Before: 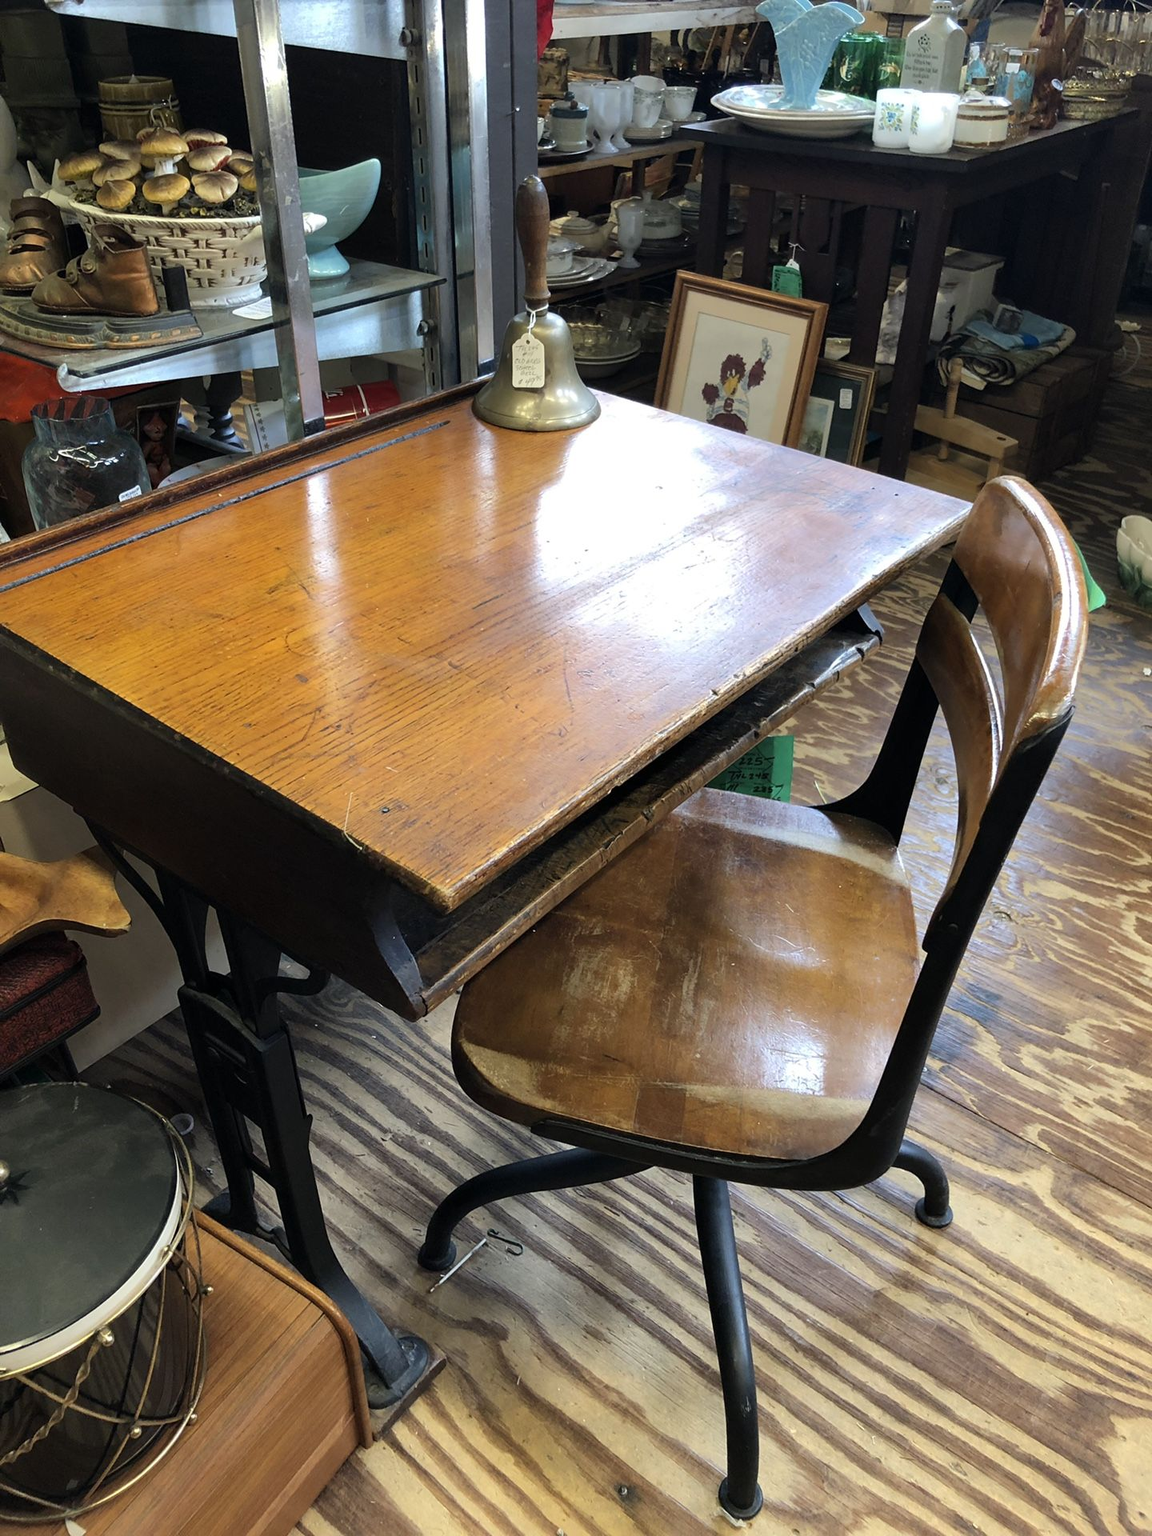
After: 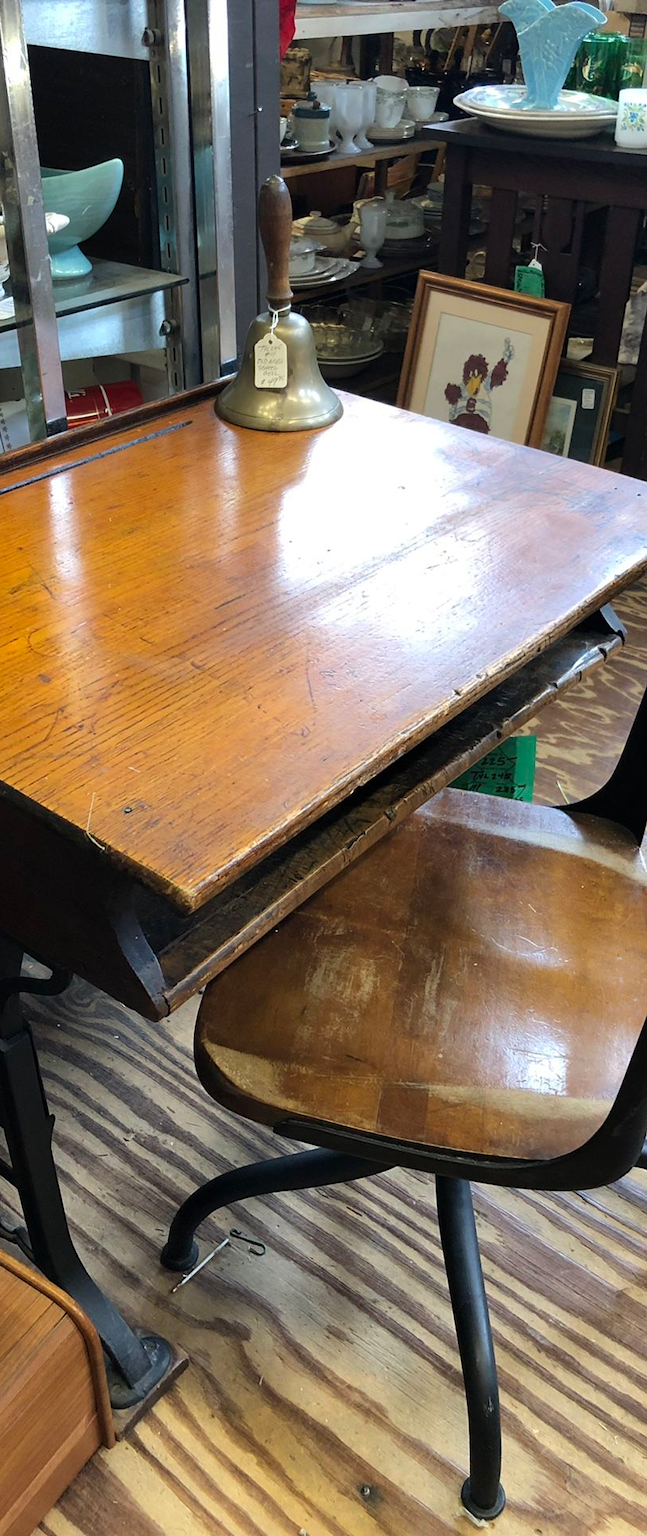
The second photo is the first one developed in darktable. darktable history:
crop and rotate: left 22.374%, right 21.381%
exposure: compensate highlight preservation false
